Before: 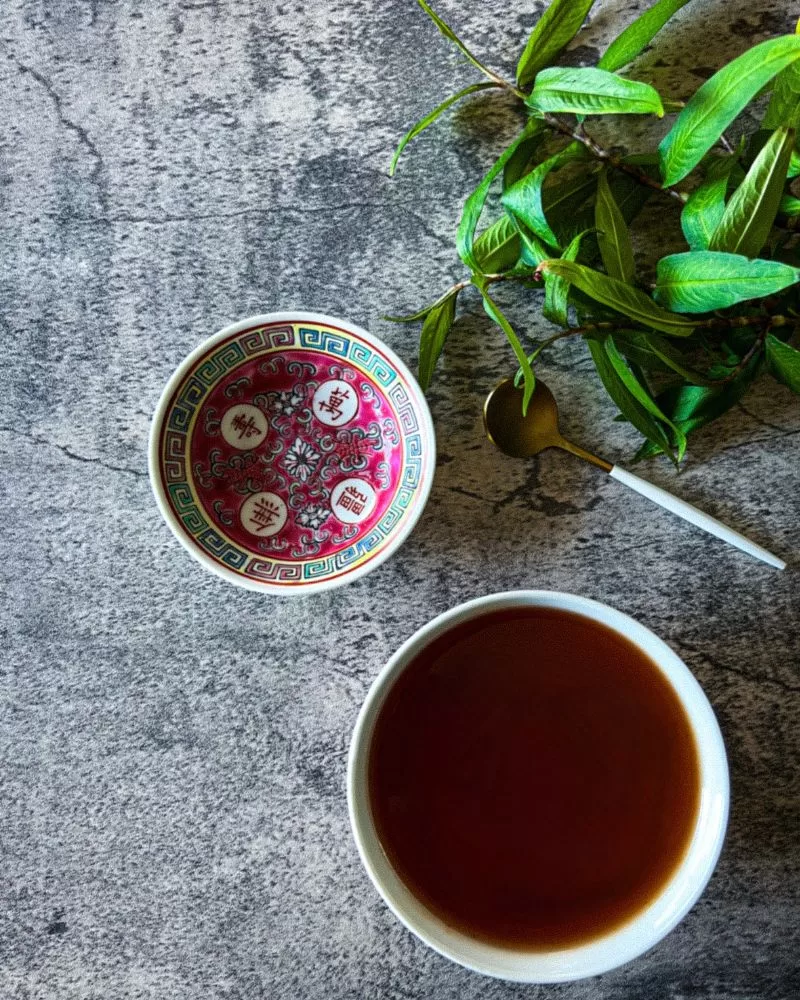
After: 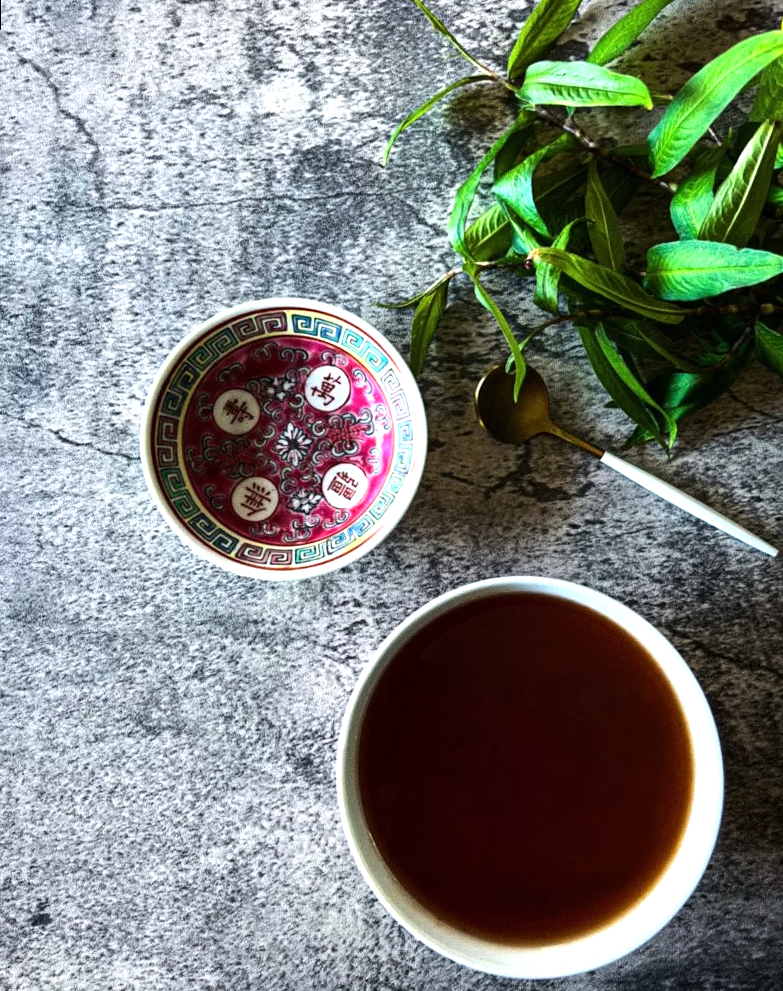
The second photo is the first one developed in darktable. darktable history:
rotate and perspective: rotation 0.226°, lens shift (vertical) -0.042, crop left 0.023, crop right 0.982, crop top 0.006, crop bottom 0.994
tone equalizer: -8 EV -0.75 EV, -7 EV -0.7 EV, -6 EV -0.6 EV, -5 EV -0.4 EV, -3 EV 0.4 EV, -2 EV 0.6 EV, -1 EV 0.7 EV, +0 EV 0.75 EV, edges refinement/feathering 500, mask exposure compensation -1.57 EV, preserve details no
